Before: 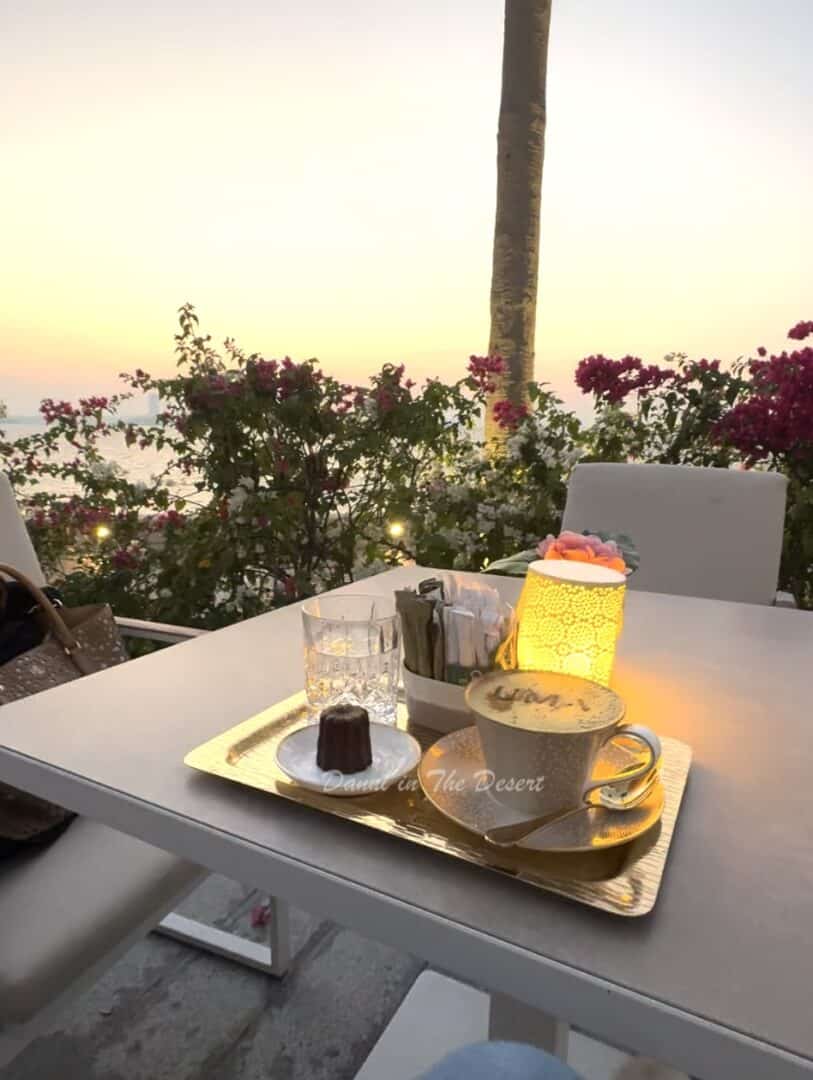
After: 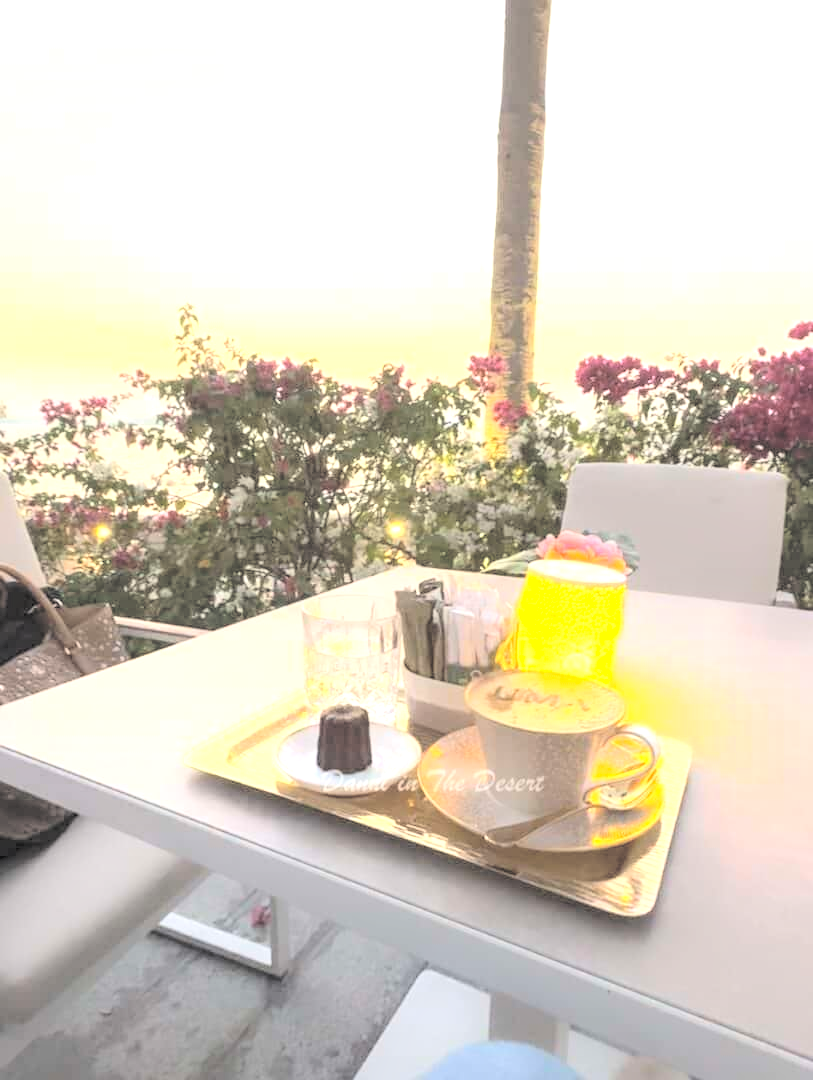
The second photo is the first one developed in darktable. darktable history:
local contrast: on, module defaults
tone equalizer: -8 EV -1.05 EV, -7 EV -0.996 EV, -6 EV -0.828 EV, -5 EV -0.604 EV, -3 EV 0.582 EV, -2 EV 0.882 EV, -1 EV 0.988 EV, +0 EV 1.07 EV, smoothing diameter 2.2%, edges refinement/feathering 23.08, mask exposure compensation -1.57 EV, filter diffusion 5
contrast brightness saturation: brightness 0.982
